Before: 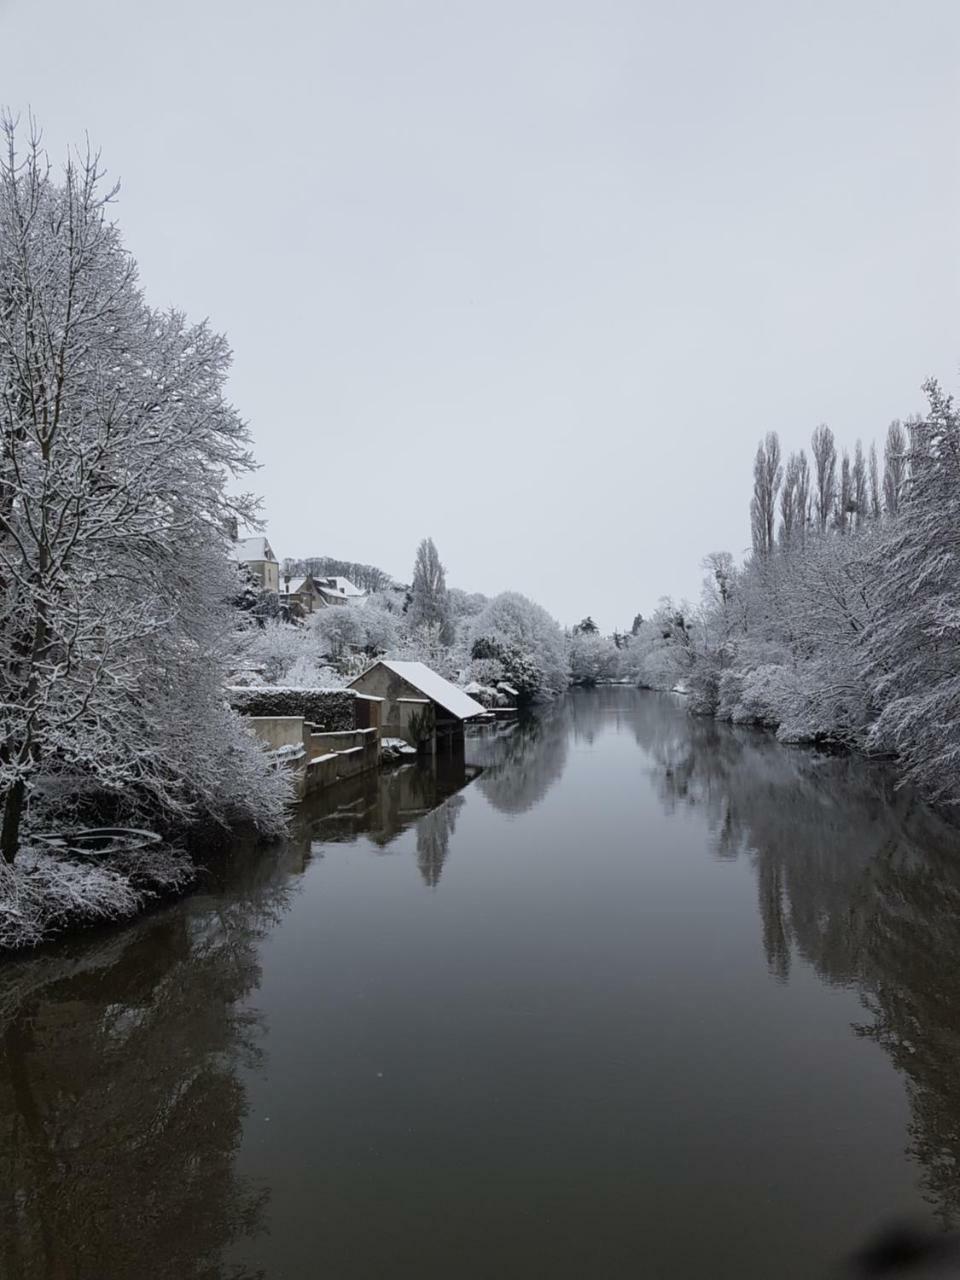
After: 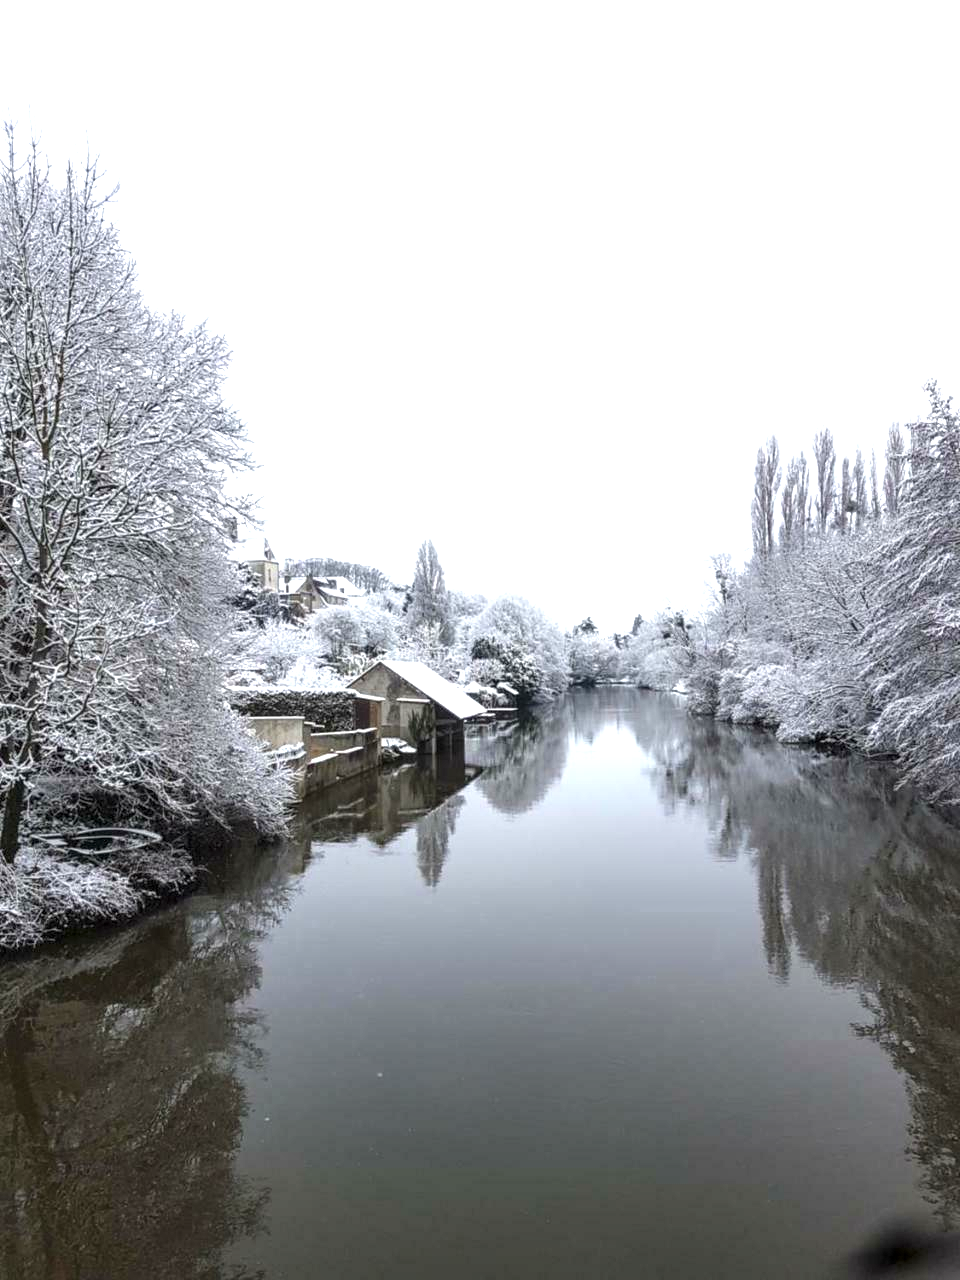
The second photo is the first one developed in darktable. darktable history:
tone curve: color space Lab, independent channels, preserve colors none
exposure: black level correction 0, exposure 1.2 EV, compensate exposure bias true, compensate highlight preservation false
local contrast: on, module defaults
